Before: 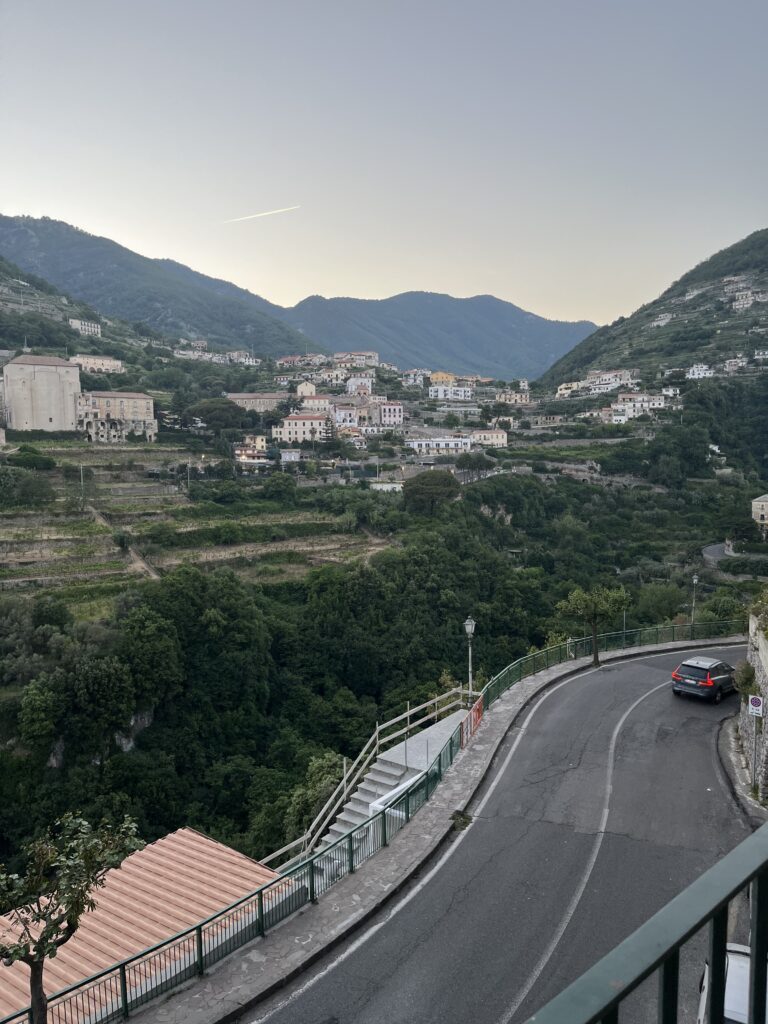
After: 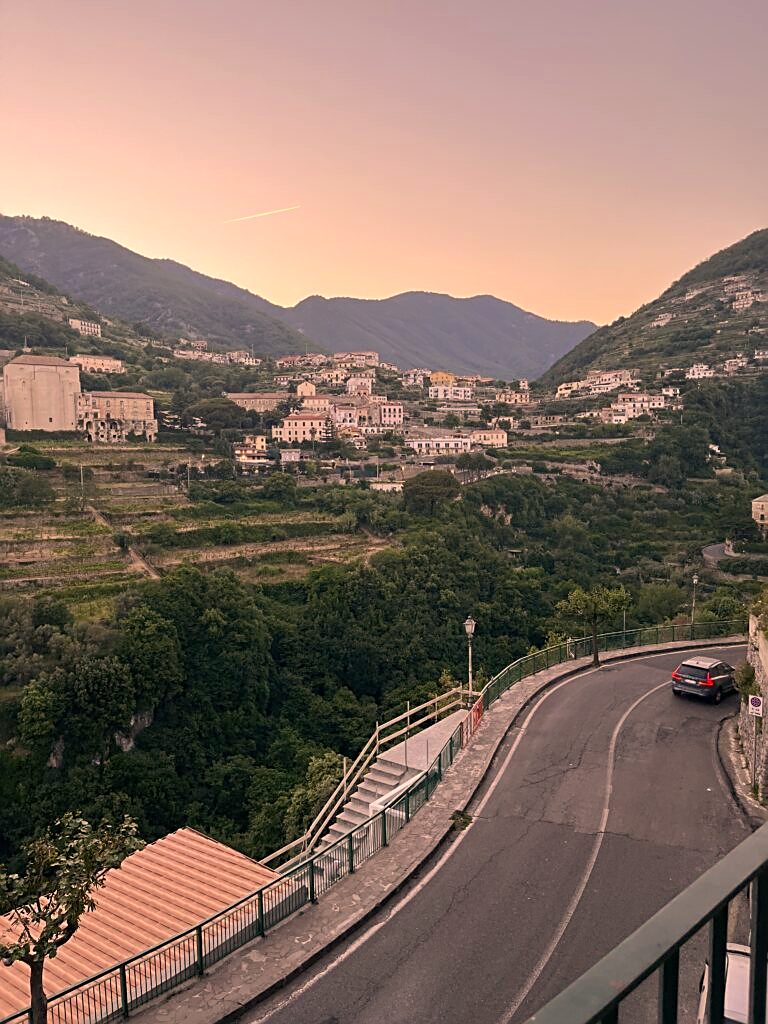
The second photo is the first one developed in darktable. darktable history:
sharpen: amount 0.575
color correction: highlights a* 21.88, highlights b* 22.25
